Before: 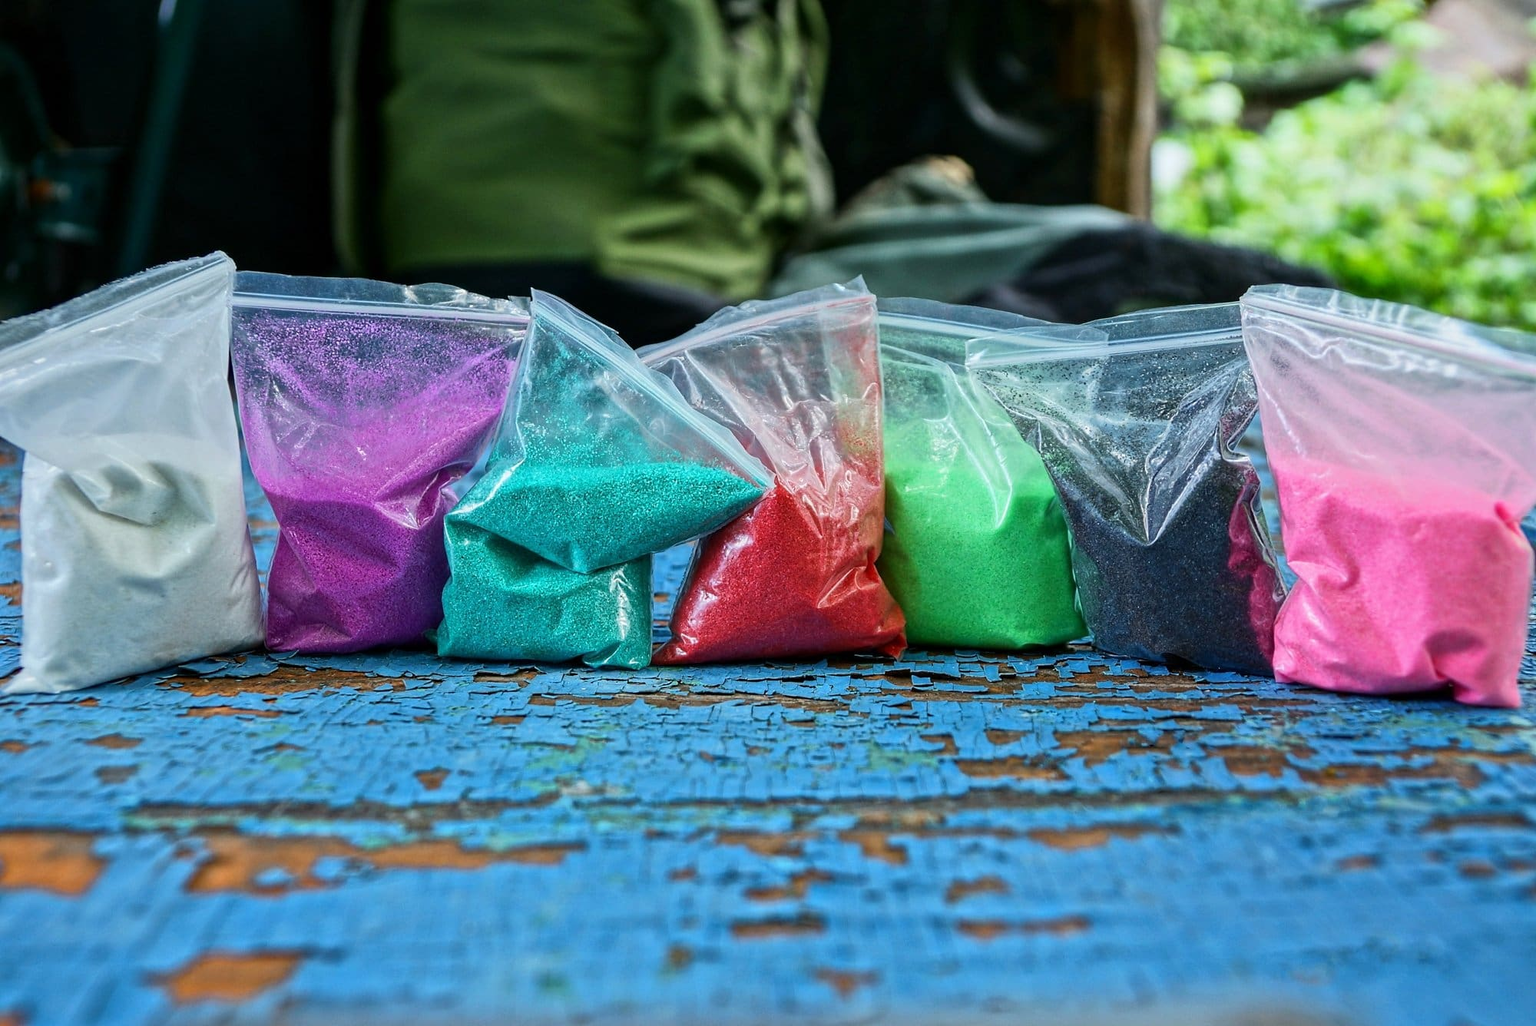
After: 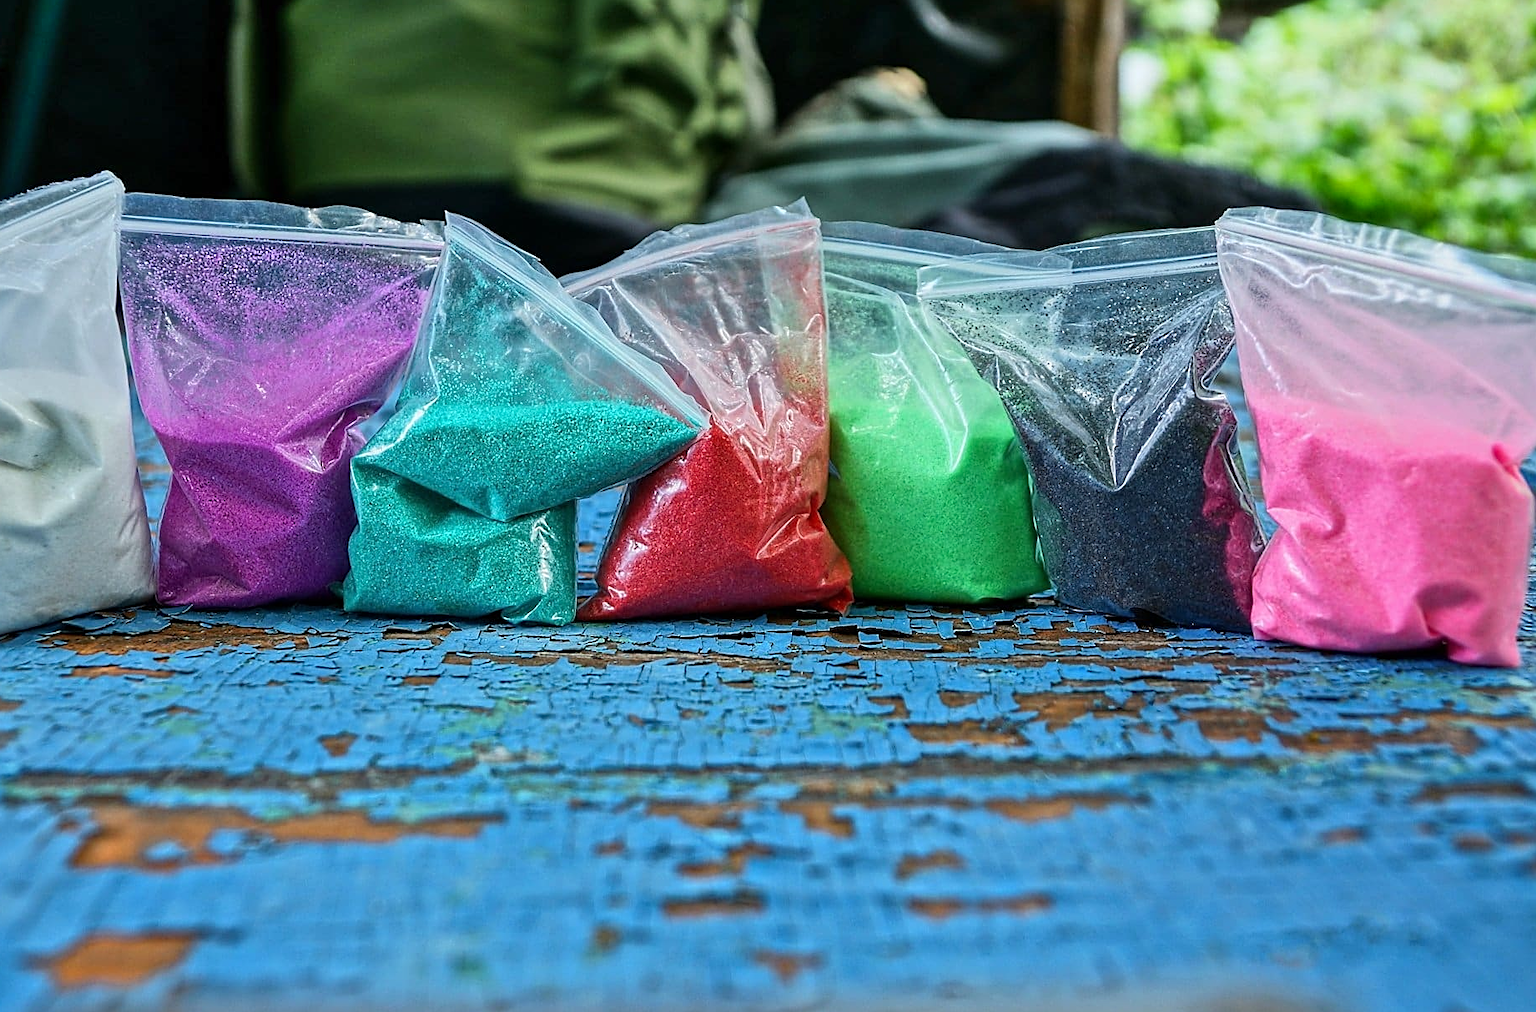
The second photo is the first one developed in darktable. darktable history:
crop and rotate: left 7.901%, top 9.165%
sharpen: on, module defaults
shadows and highlights: shadows 51.86, highlights -28.24, soften with gaussian
